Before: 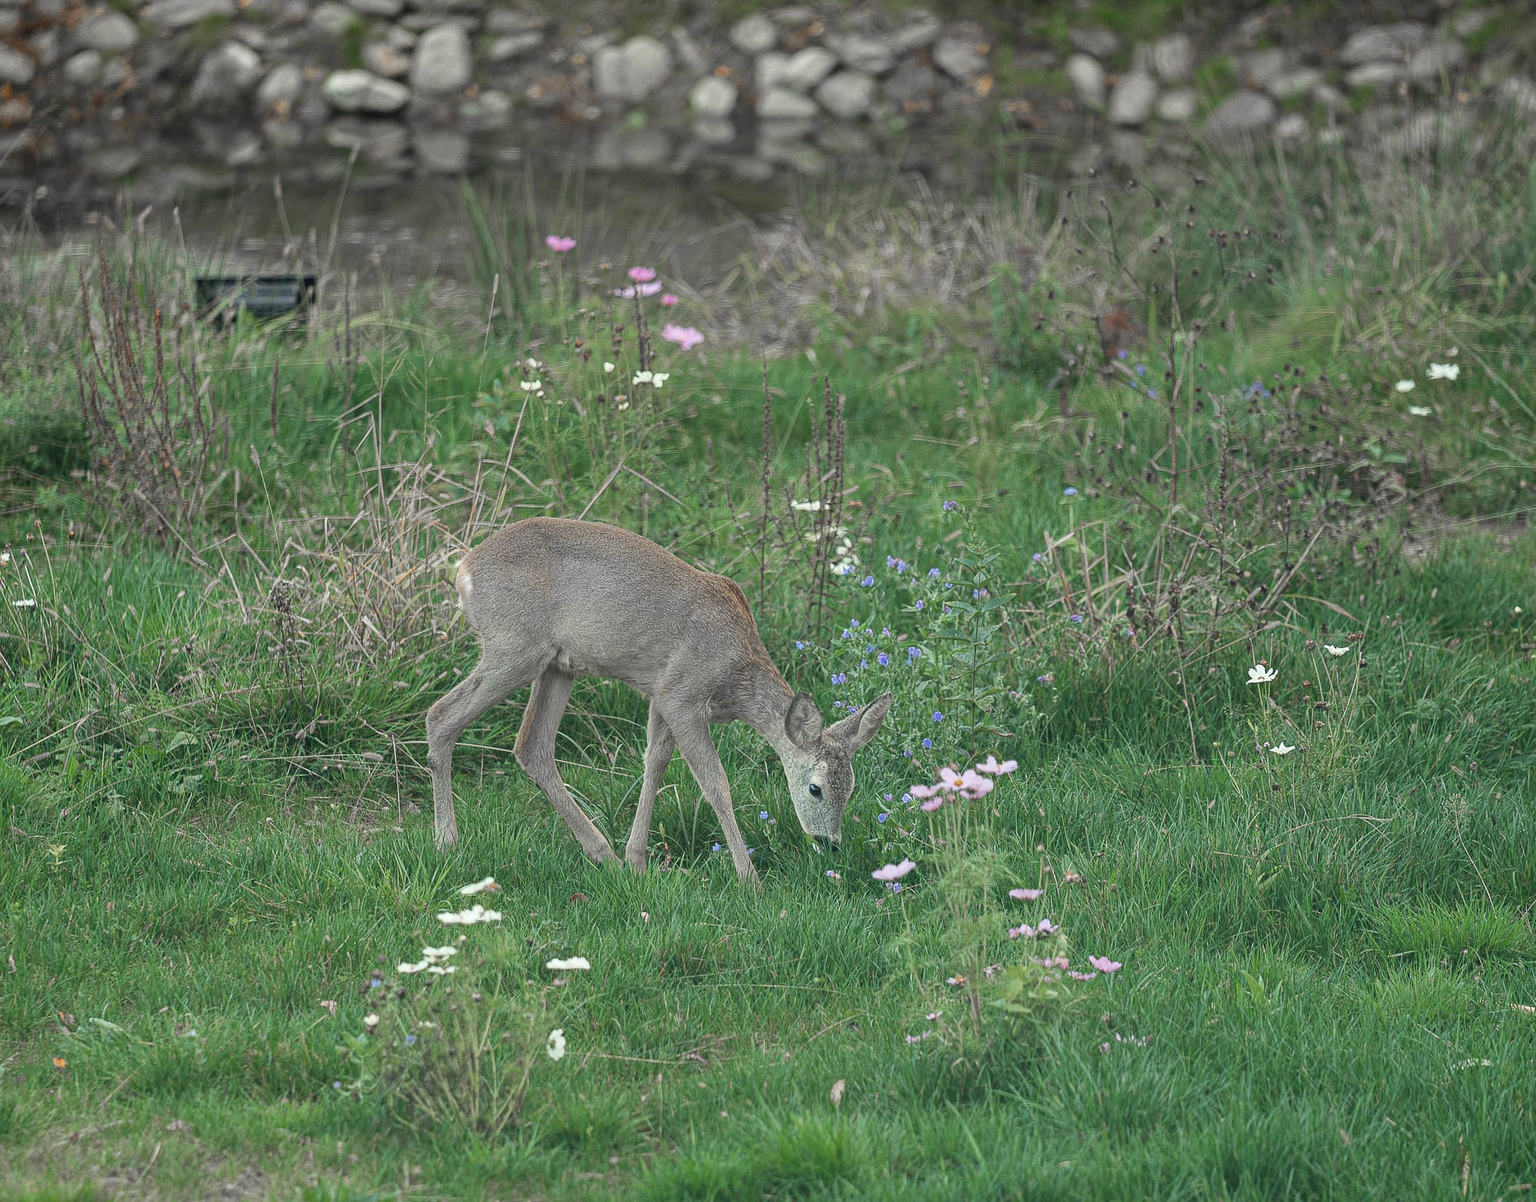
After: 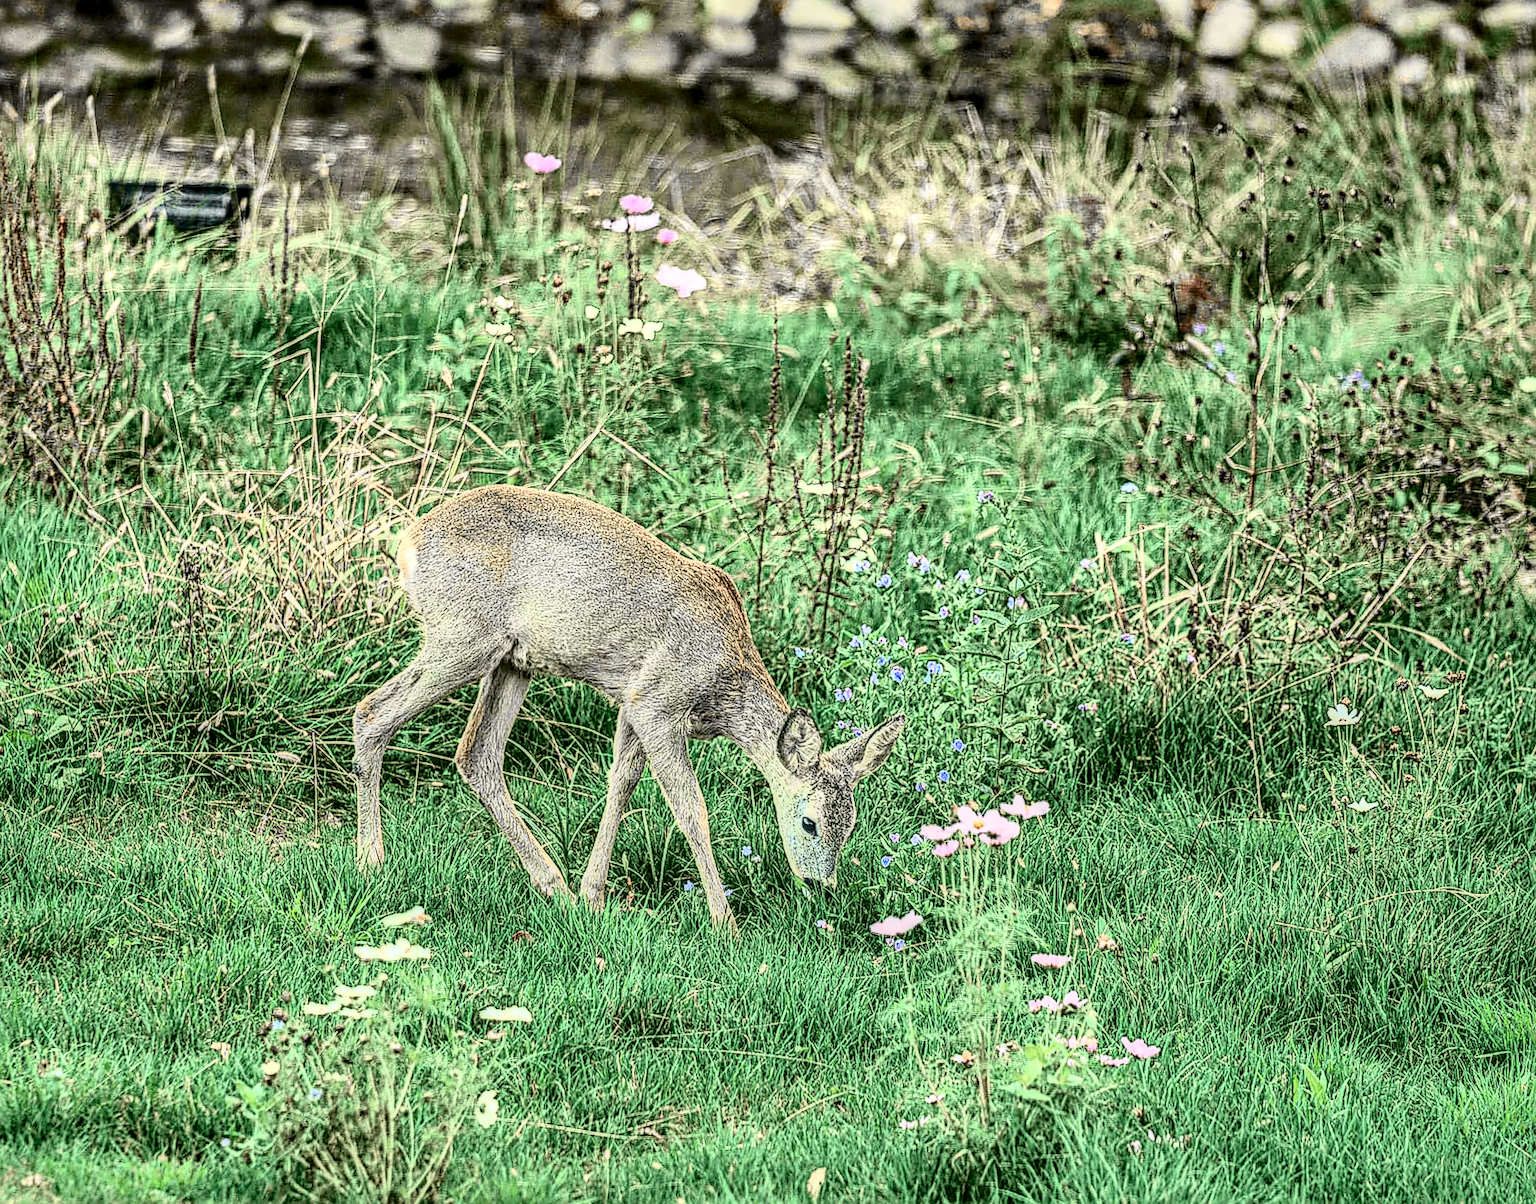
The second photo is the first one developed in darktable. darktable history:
tone curve: curves: ch0 [(0, 0.006) (0.184, 0.117) (0.405, 0.46) (0.456, 0.528) (0.634, 0.728) (0.877, 0.89) (0.984, 0.935)]; ch1 [(0, 0) (0.443, 0.43) (0.492, 0.489) (0.566, 0.579) (0.595, 0.625) (0.608, 0.667) (0.65, 0.729) (1, 1)]; ch2 [(0, 0) (0.33, 0.301) (0.421, 0.443) (0.447, 0.489) (0.492, 0.498) (0.537, 0.583) (0.586, 0.591) (0.663, 0.686) (1, 1)], color space Lab, independent channels, preserve colors none
shadows and highlights: shadows 39.66, highlights -59.96
contrast brightness saturation: contrast 0.624, brightness 0.357, saturation 0.144
crop and rotate: angle -3.04°, left 5.152%, top 5.16%, right 4.654%, bottom 4.482%
sharpen: on, module defaults
local contrast: highlights 6%, shadows 5%, detail 181%
